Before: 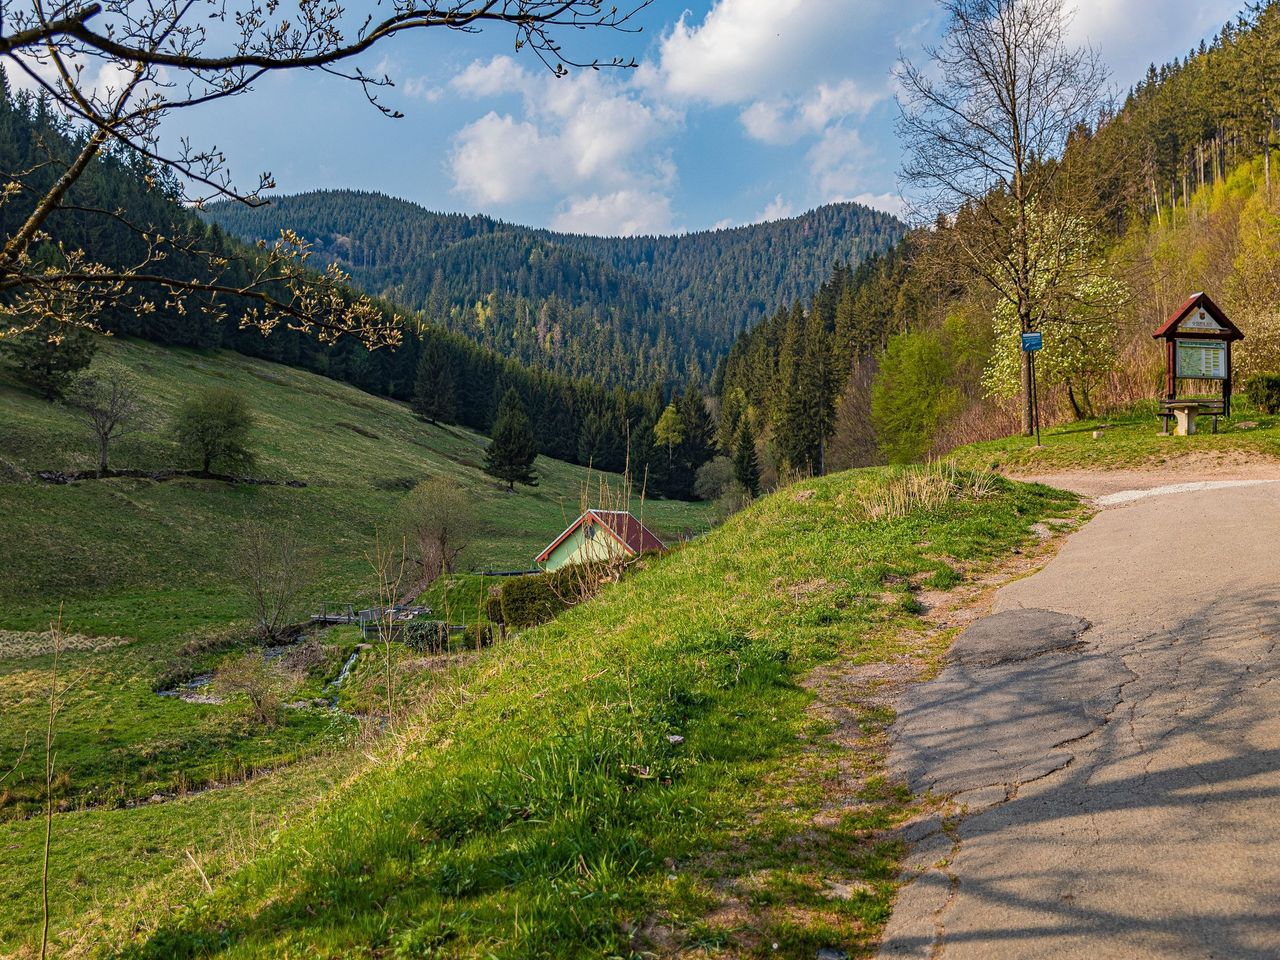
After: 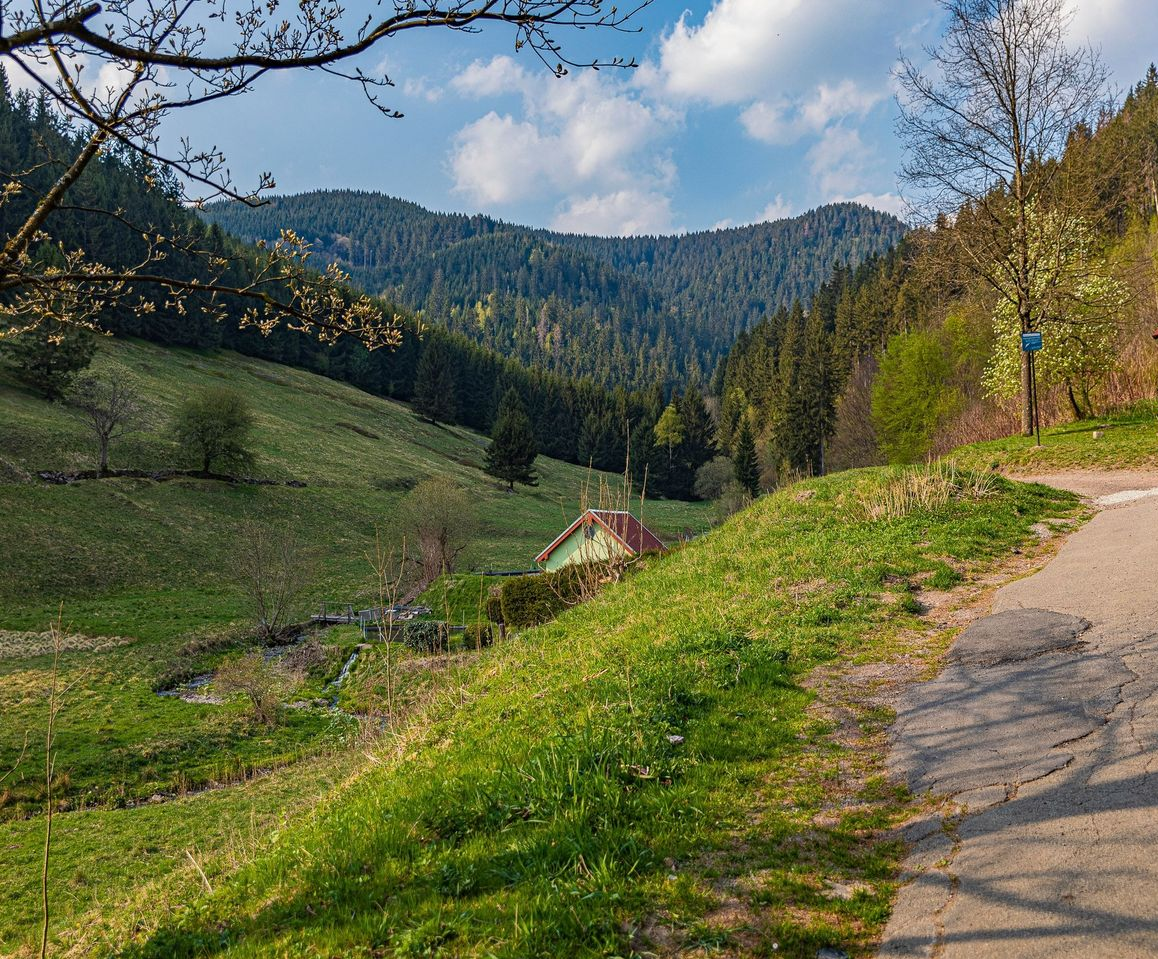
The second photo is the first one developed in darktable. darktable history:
crop: right 9.489%, bottom 0.04%
